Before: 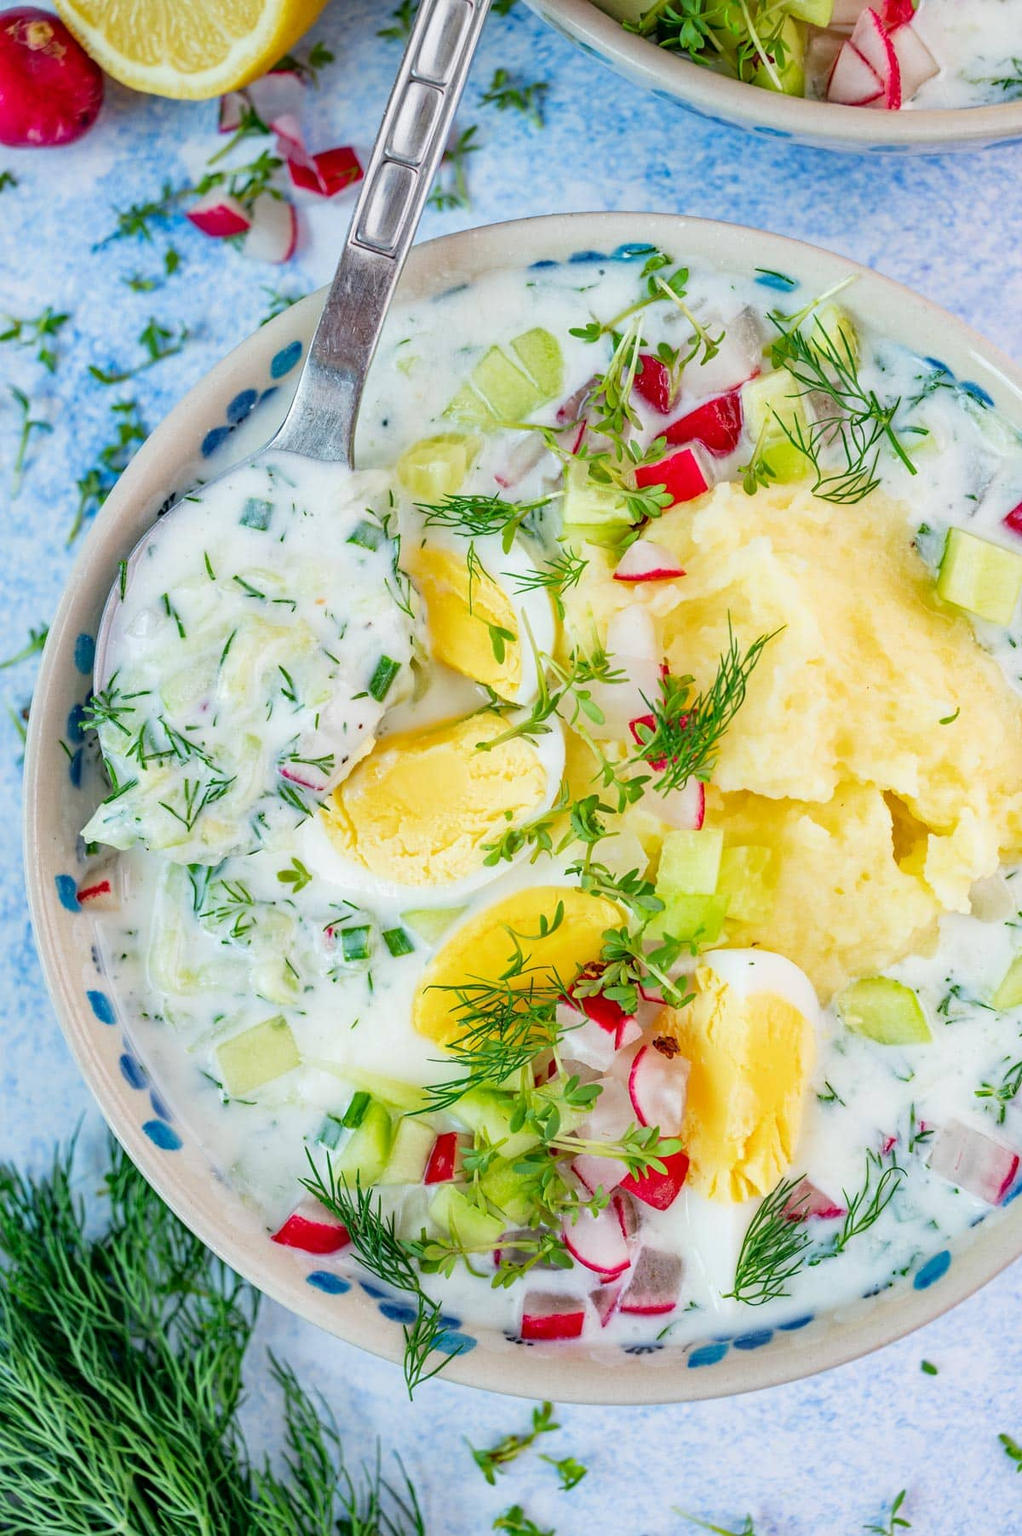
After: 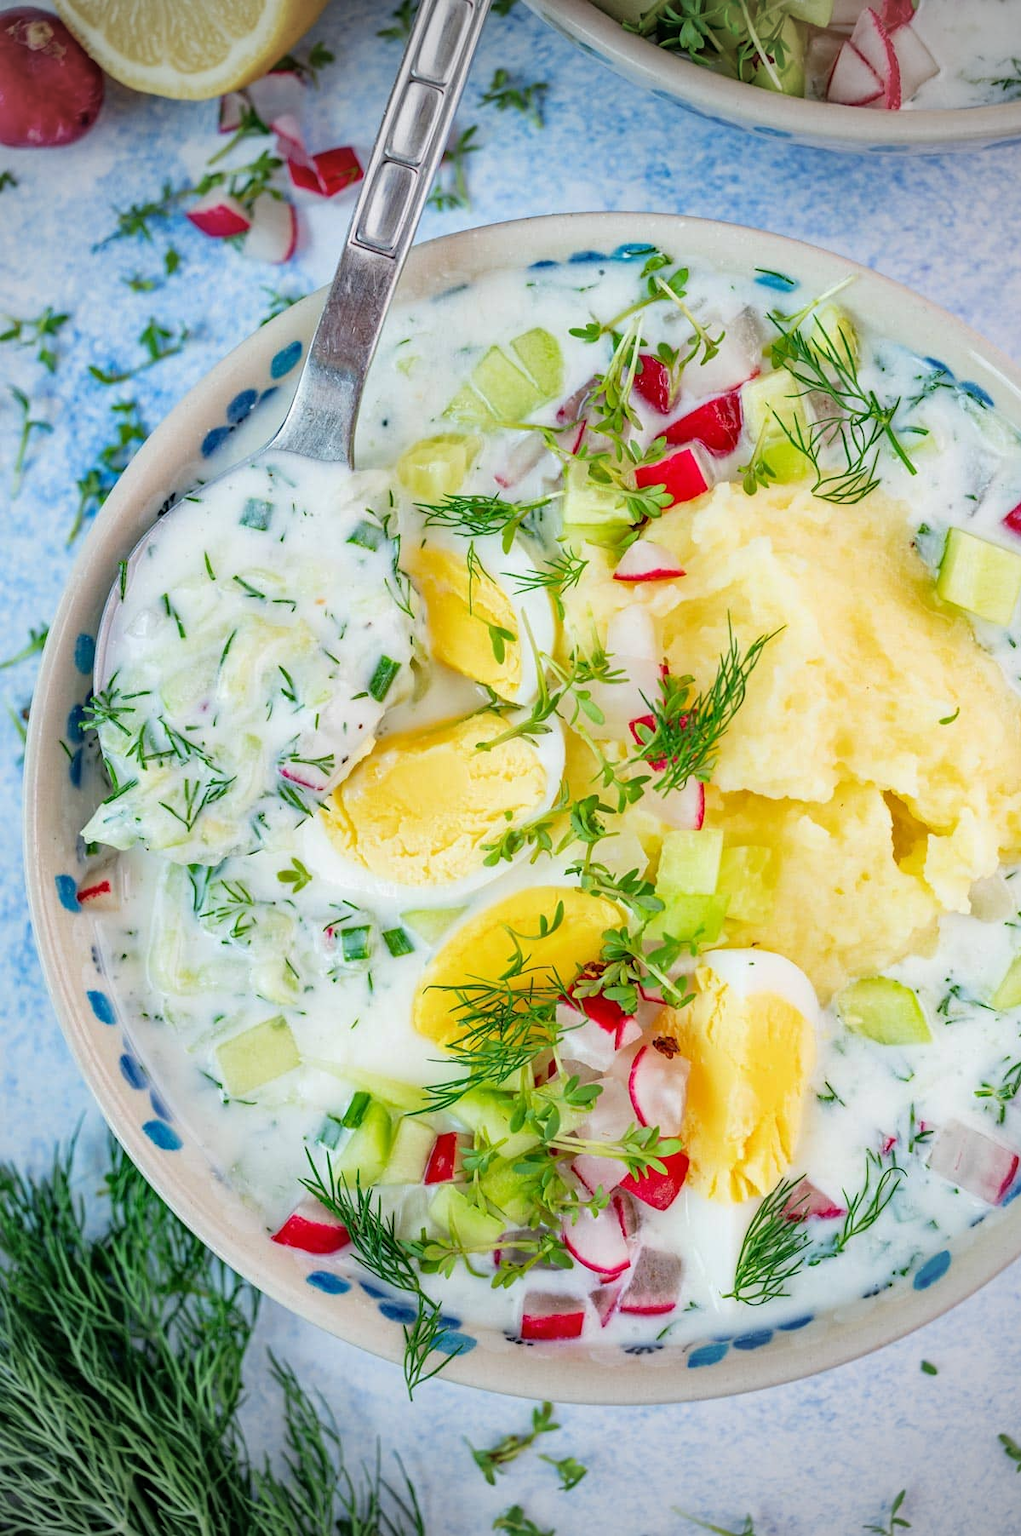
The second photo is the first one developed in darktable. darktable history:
vignetting: fall-off start 71.78%
